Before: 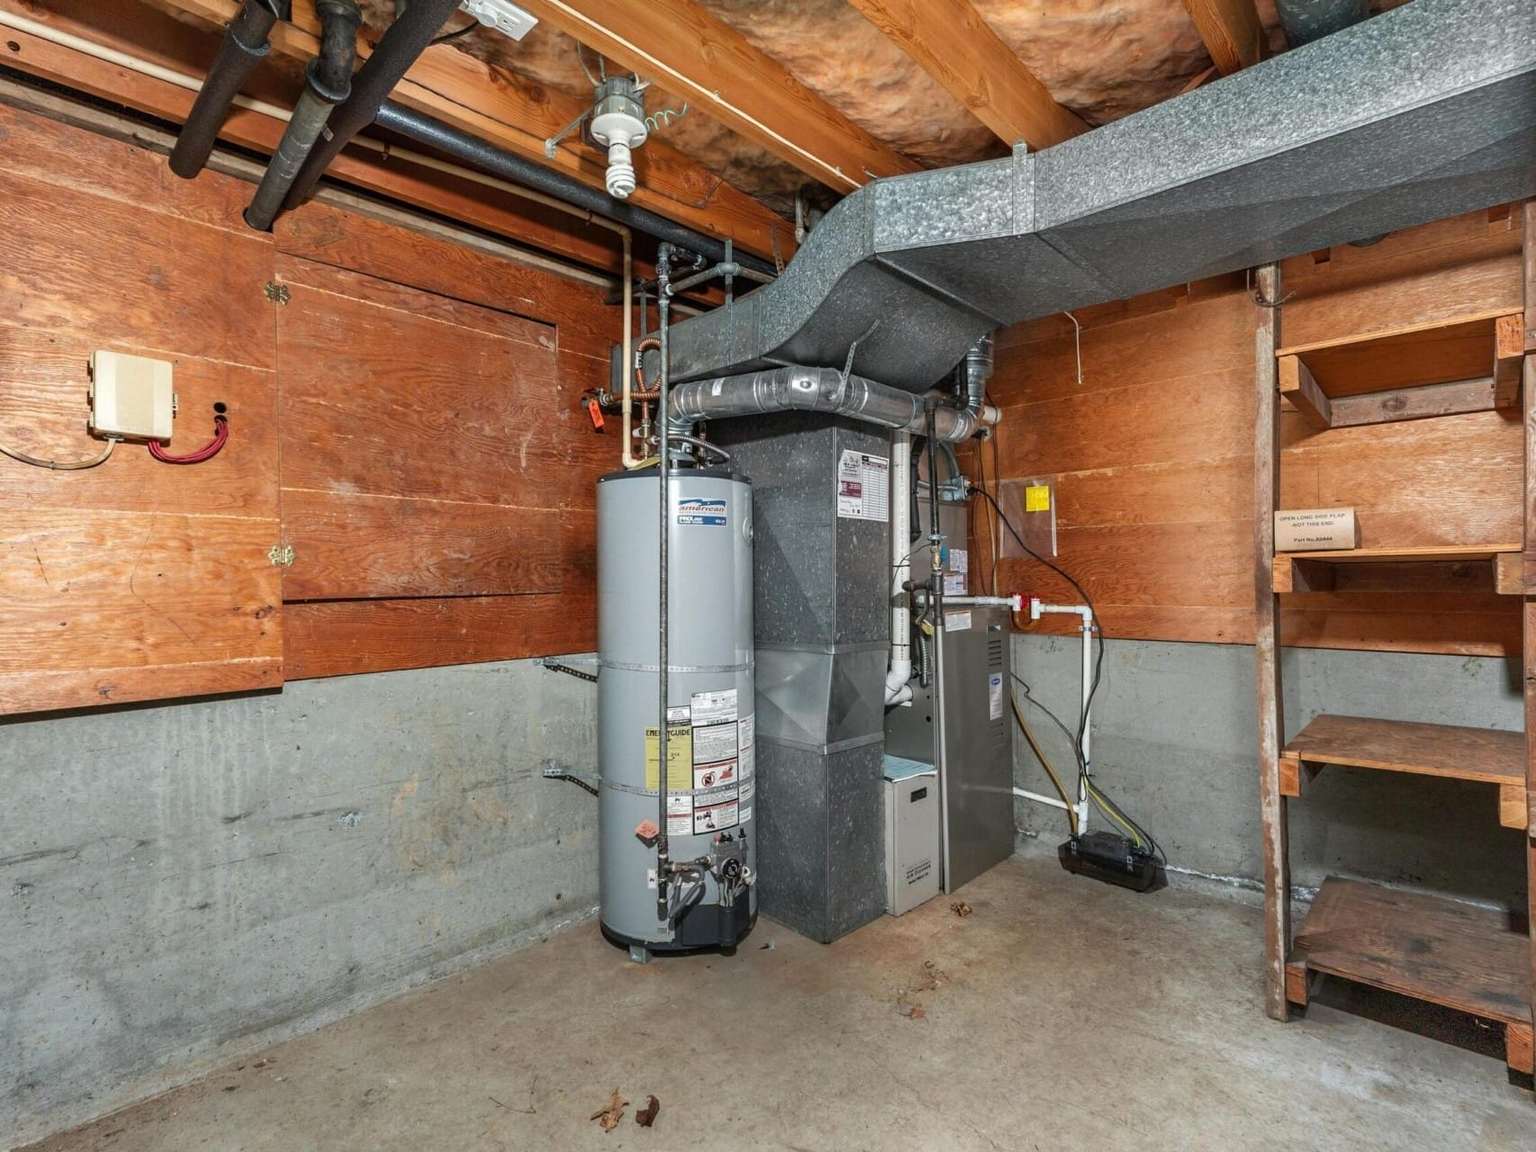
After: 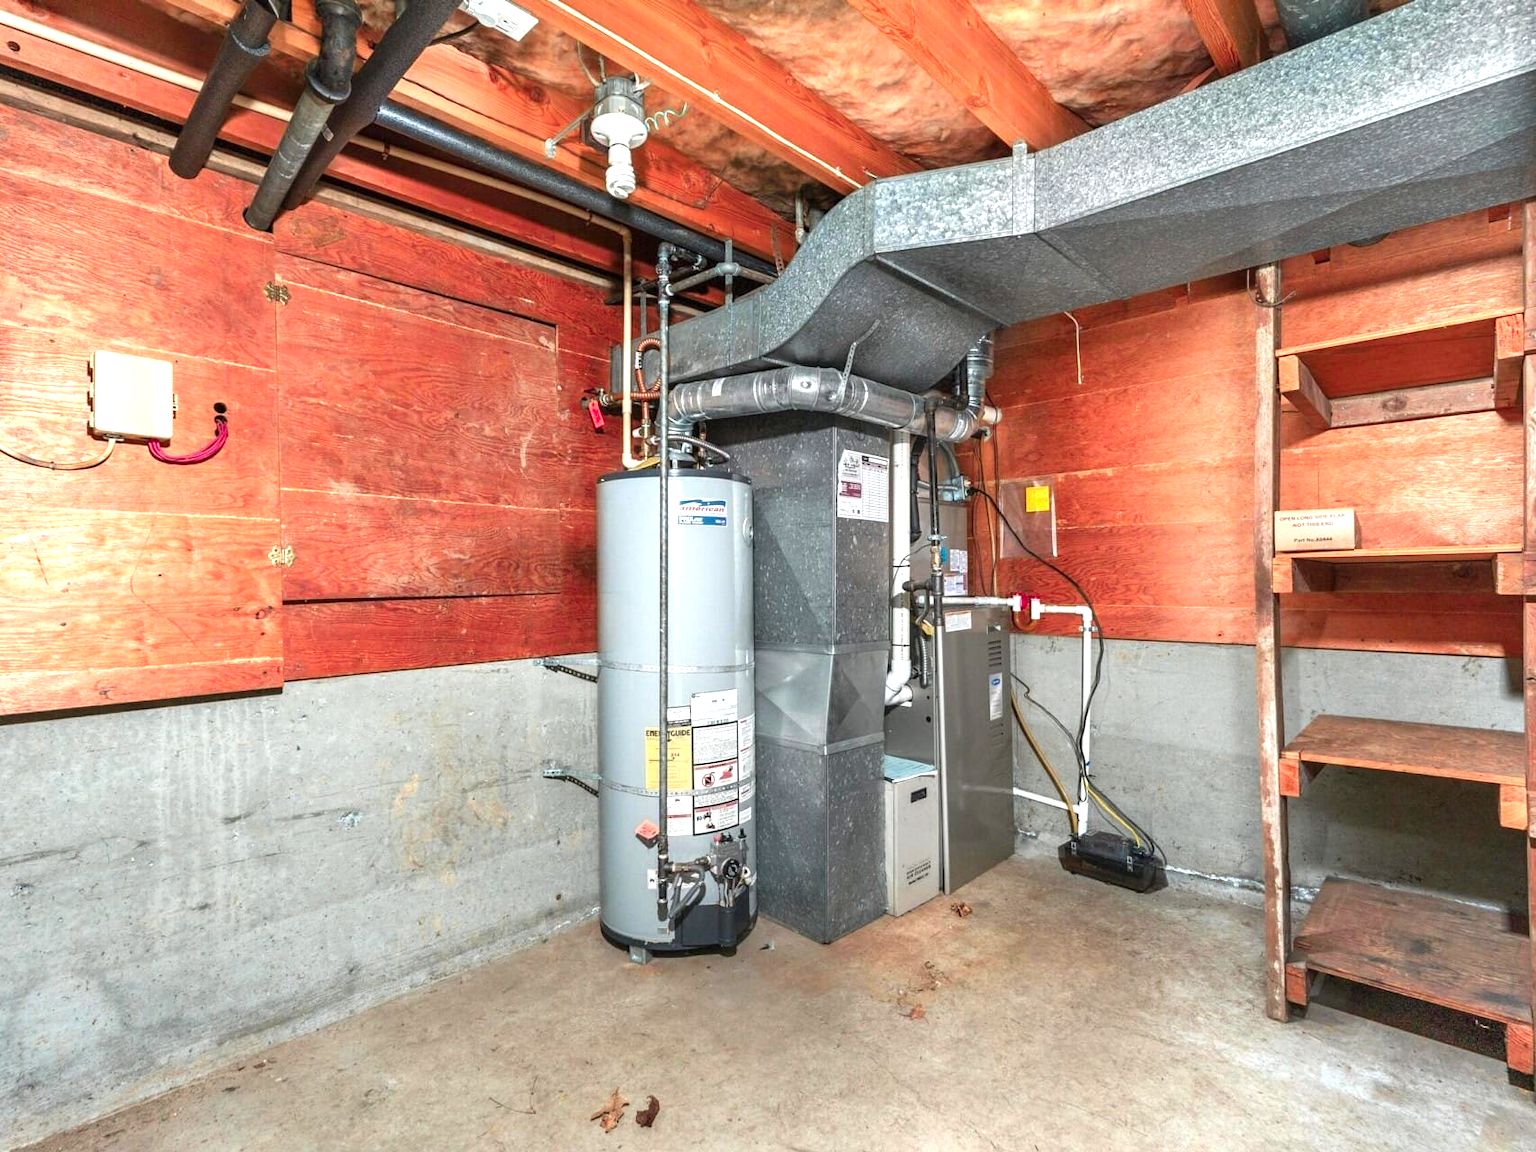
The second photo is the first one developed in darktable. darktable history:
exposure: exposure 0.912 EV, compensate highlight preservation false
color zones: curves: ch1 [(0.263, 0.53) (0.376, 0.287) (0.487, 0.512) (0.748, 0.547) (1, 0.513)]; ch2 [(0.262, 0.45) (0.751, 0.477)]
